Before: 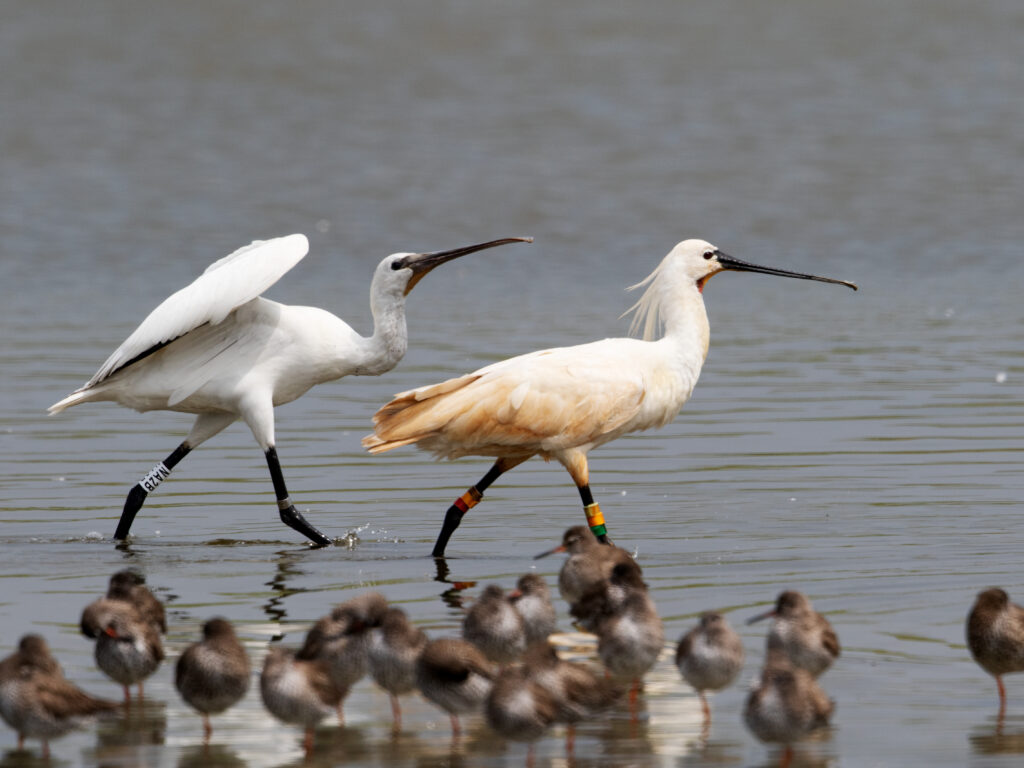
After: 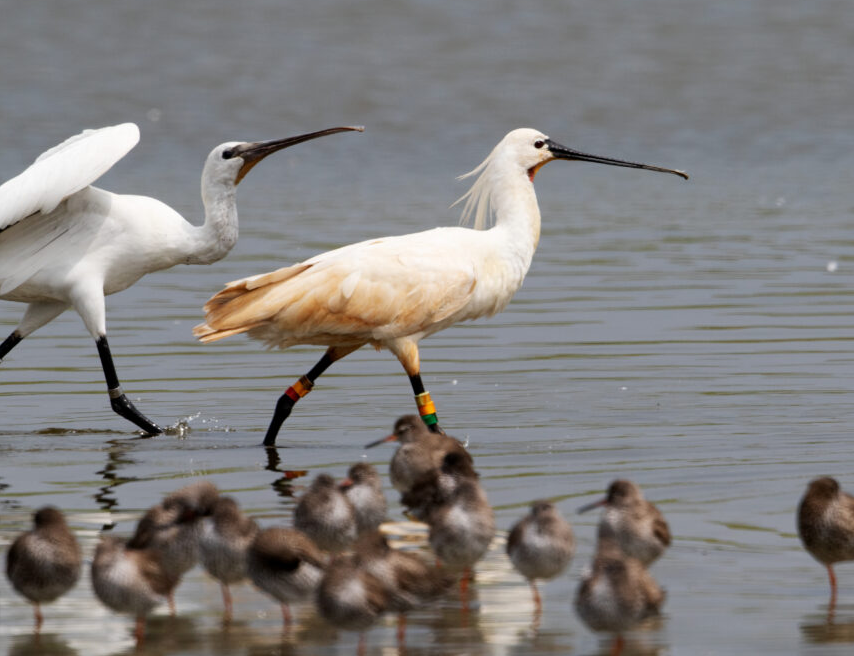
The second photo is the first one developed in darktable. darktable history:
crop: left 16.532%, top 14.548%
